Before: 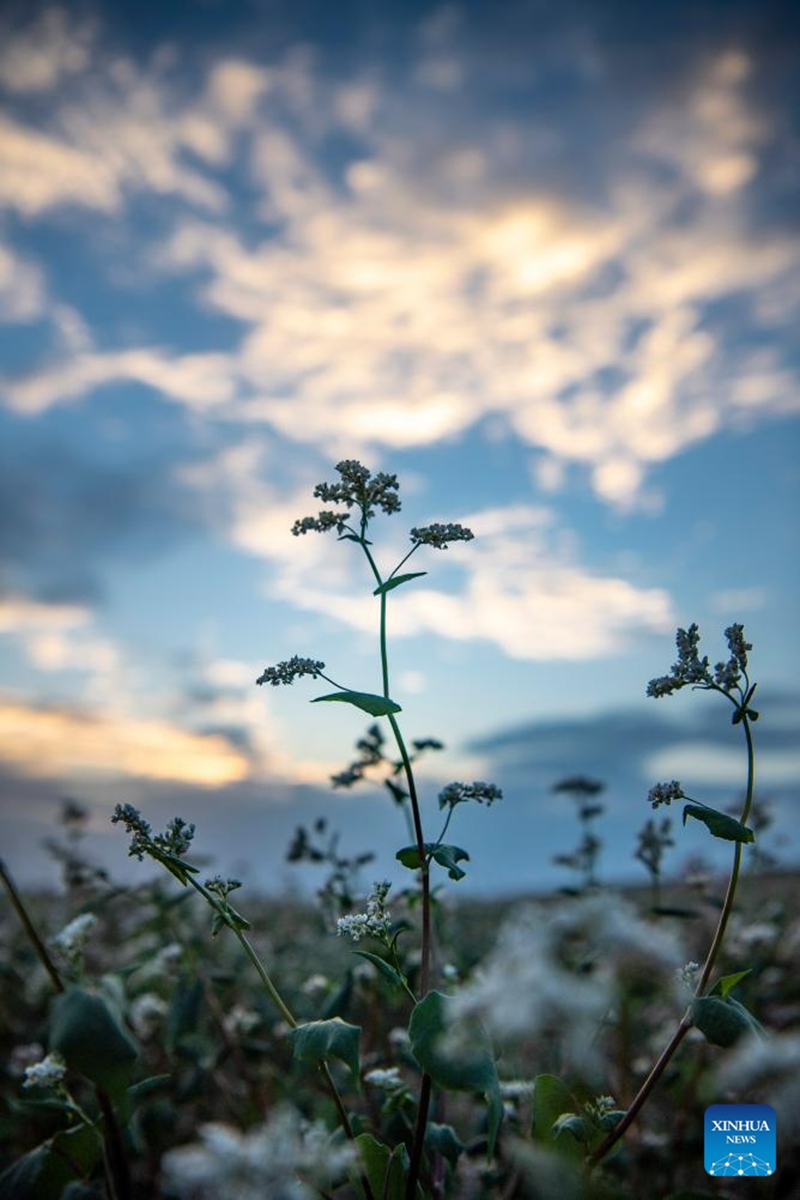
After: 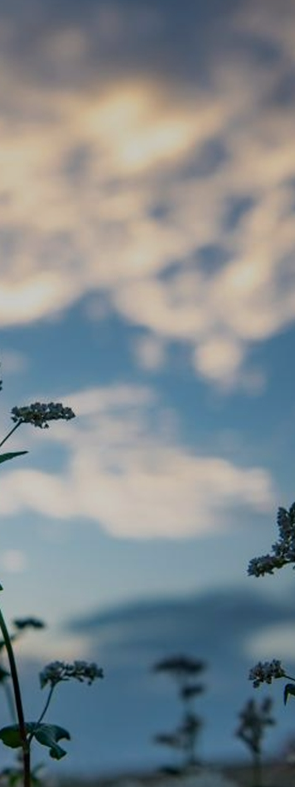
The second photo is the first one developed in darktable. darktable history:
exposure: black level correction 0, exposure -0.766 EV, compensate highlight preservation false
crop and rotate: left 49.936%, top 10.094%, right 13.136%, bottom 24.256%
